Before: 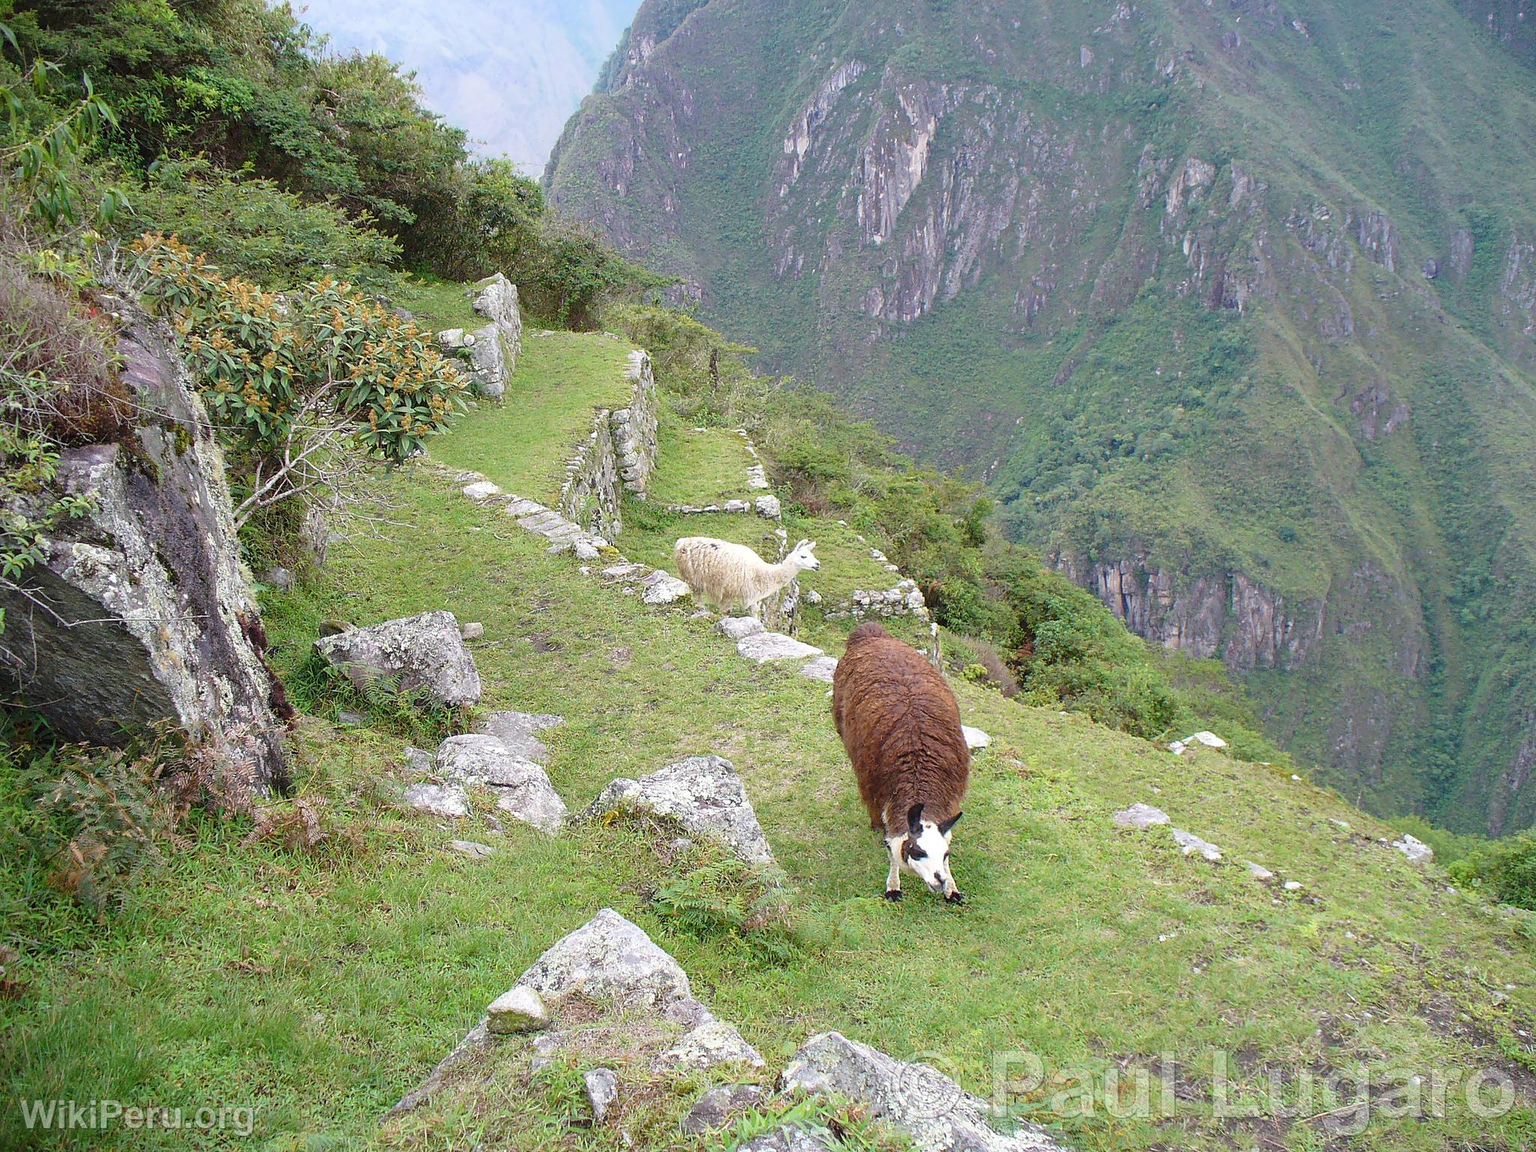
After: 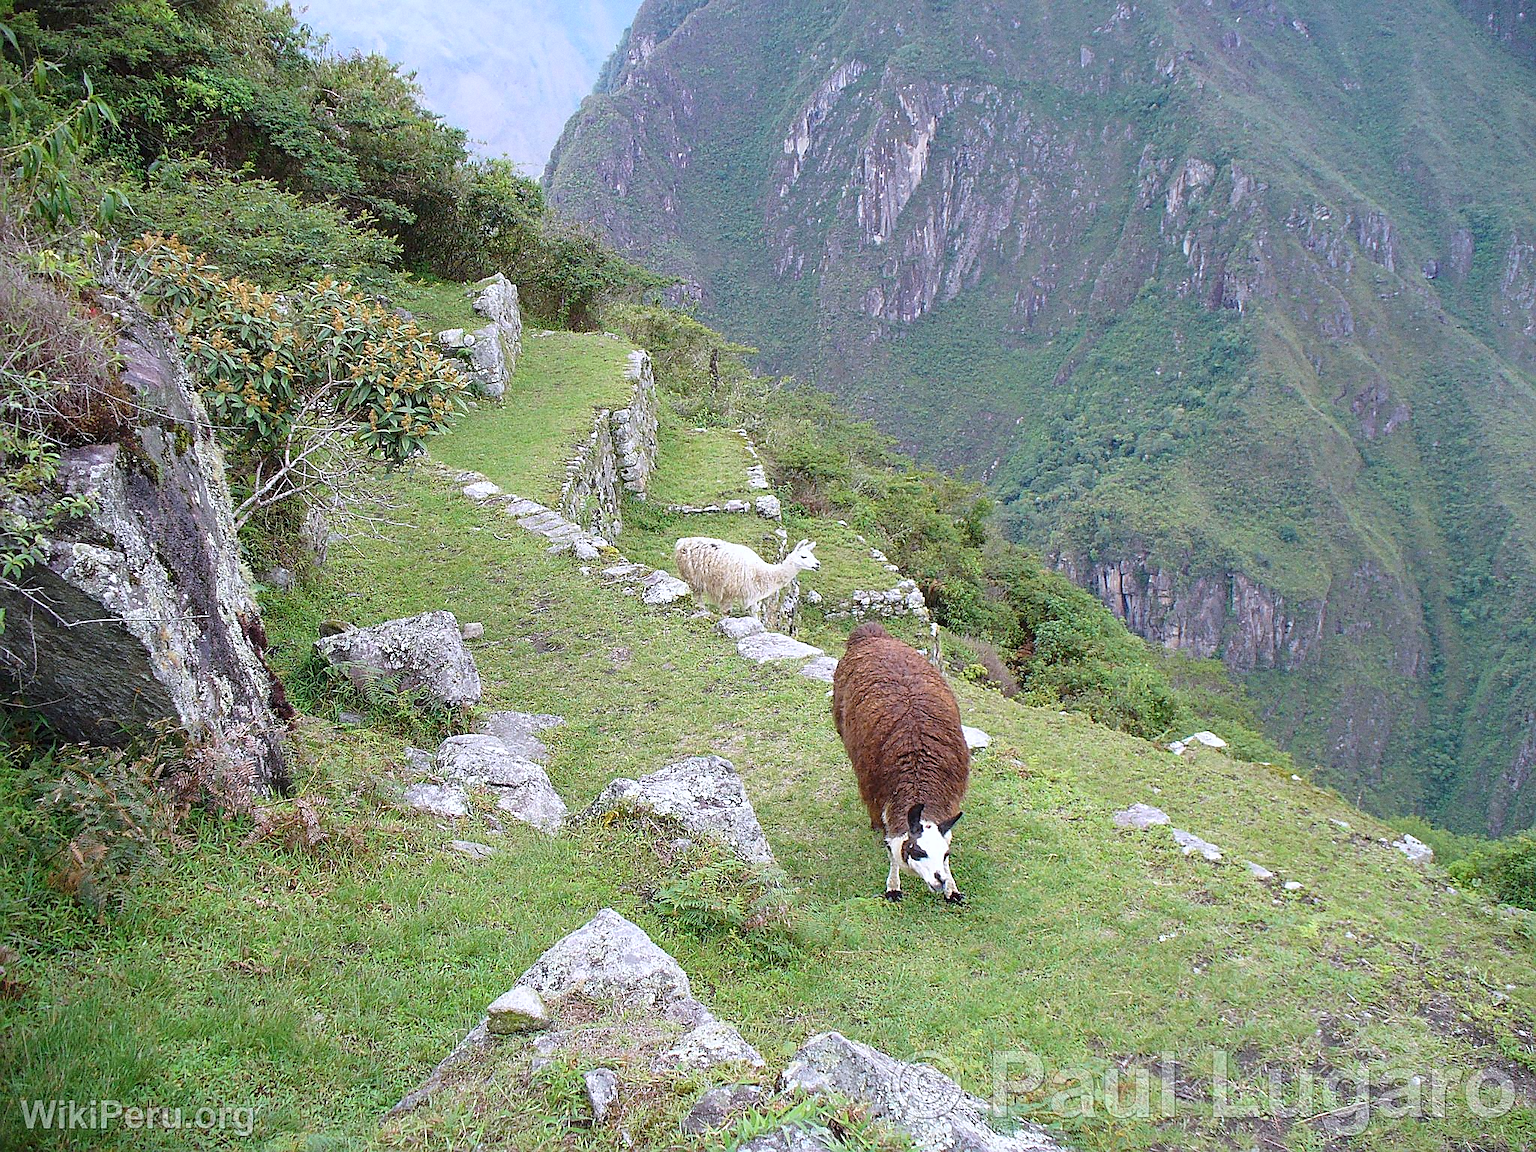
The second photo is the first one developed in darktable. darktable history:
color calibration: illuminant as shot in camera, x 0.358, y 0.373, temperature 4628.91 K
grain: coarseness 0.09 ISO
sharpen: on, module defaults
